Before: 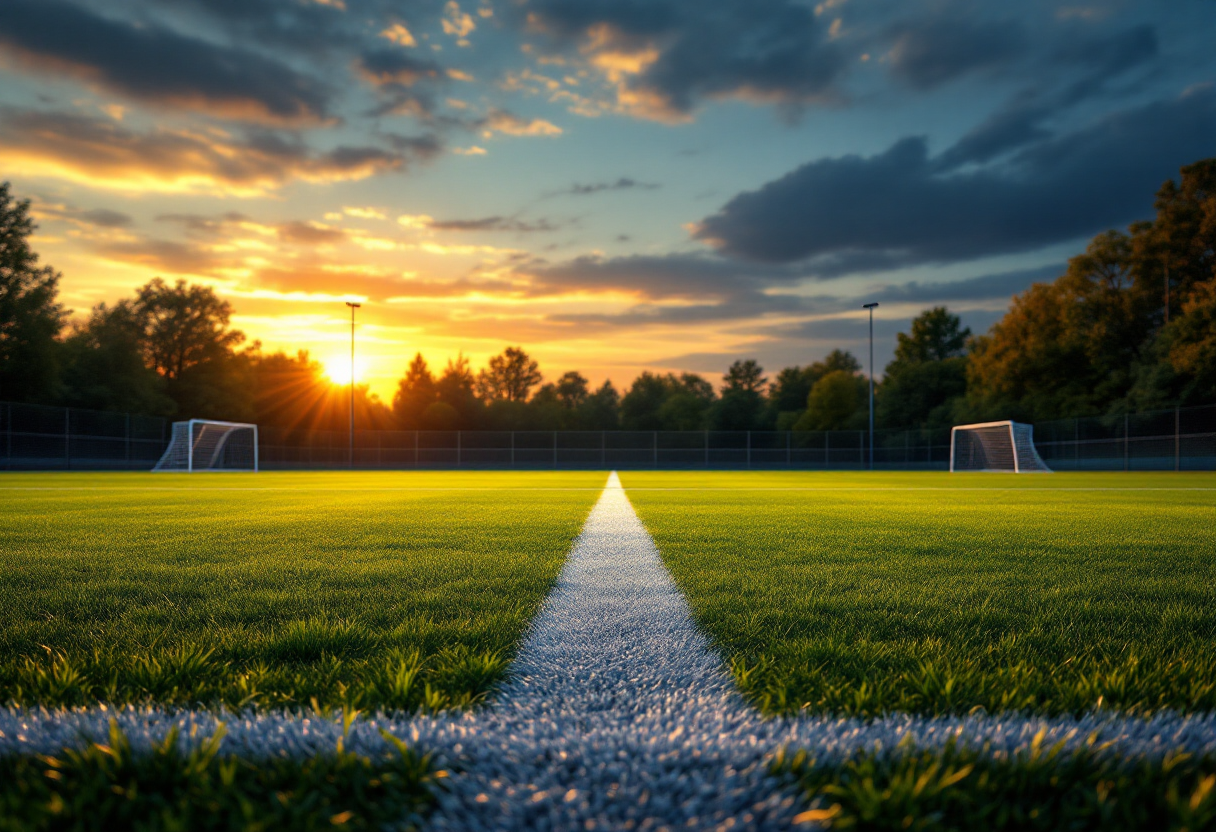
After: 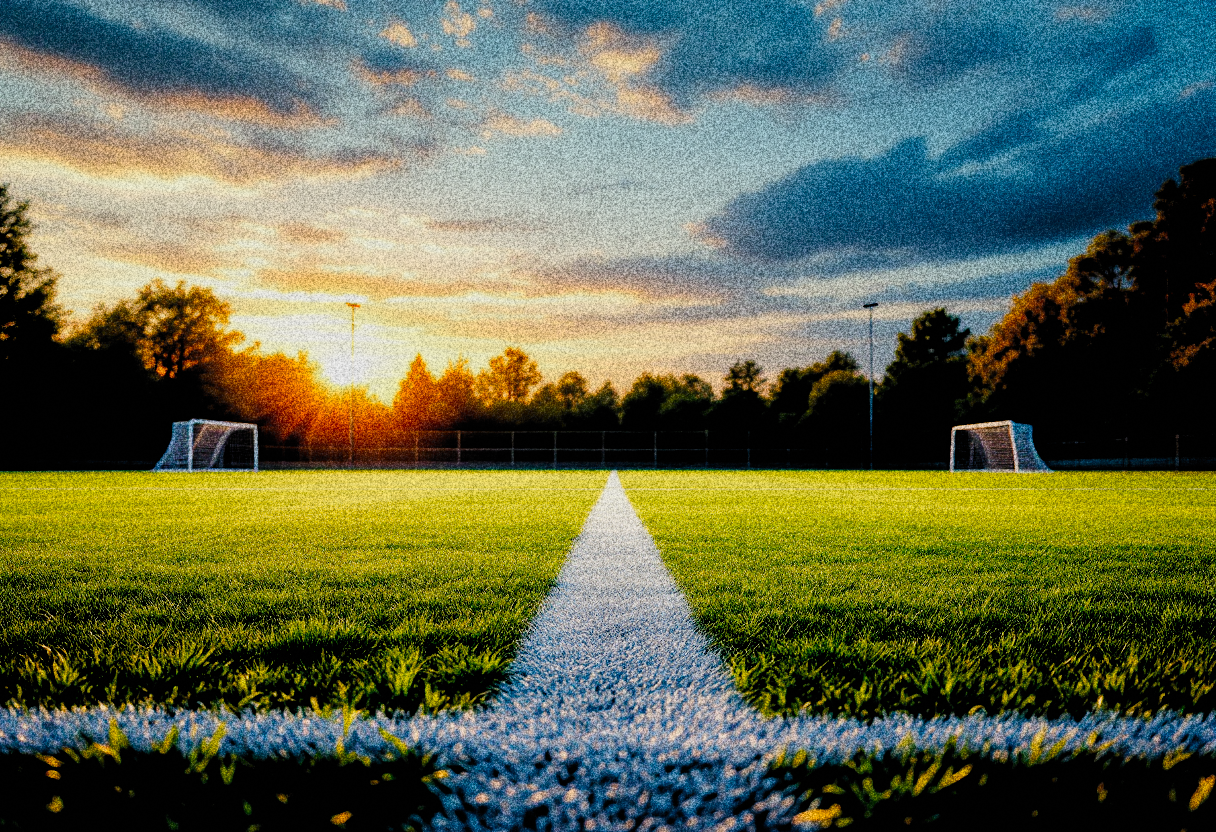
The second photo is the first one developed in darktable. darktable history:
rgb levels: preserve colors sum RGB, levels [[0.038, 0.433, 0.934], [0, 0.5, 1], [0, 0.5, 1]]
exposure: exposure 0.74 EV, compensate highlight preservation false
filmic rgb: black relative exposure -2.85 EV, white relative exposure 4.56 EV, hardness 1.77, contrast 1.25, preserve chrominance no, color science v5 (2021)
grain: coarseness 30.02 ISO, strength 100%
